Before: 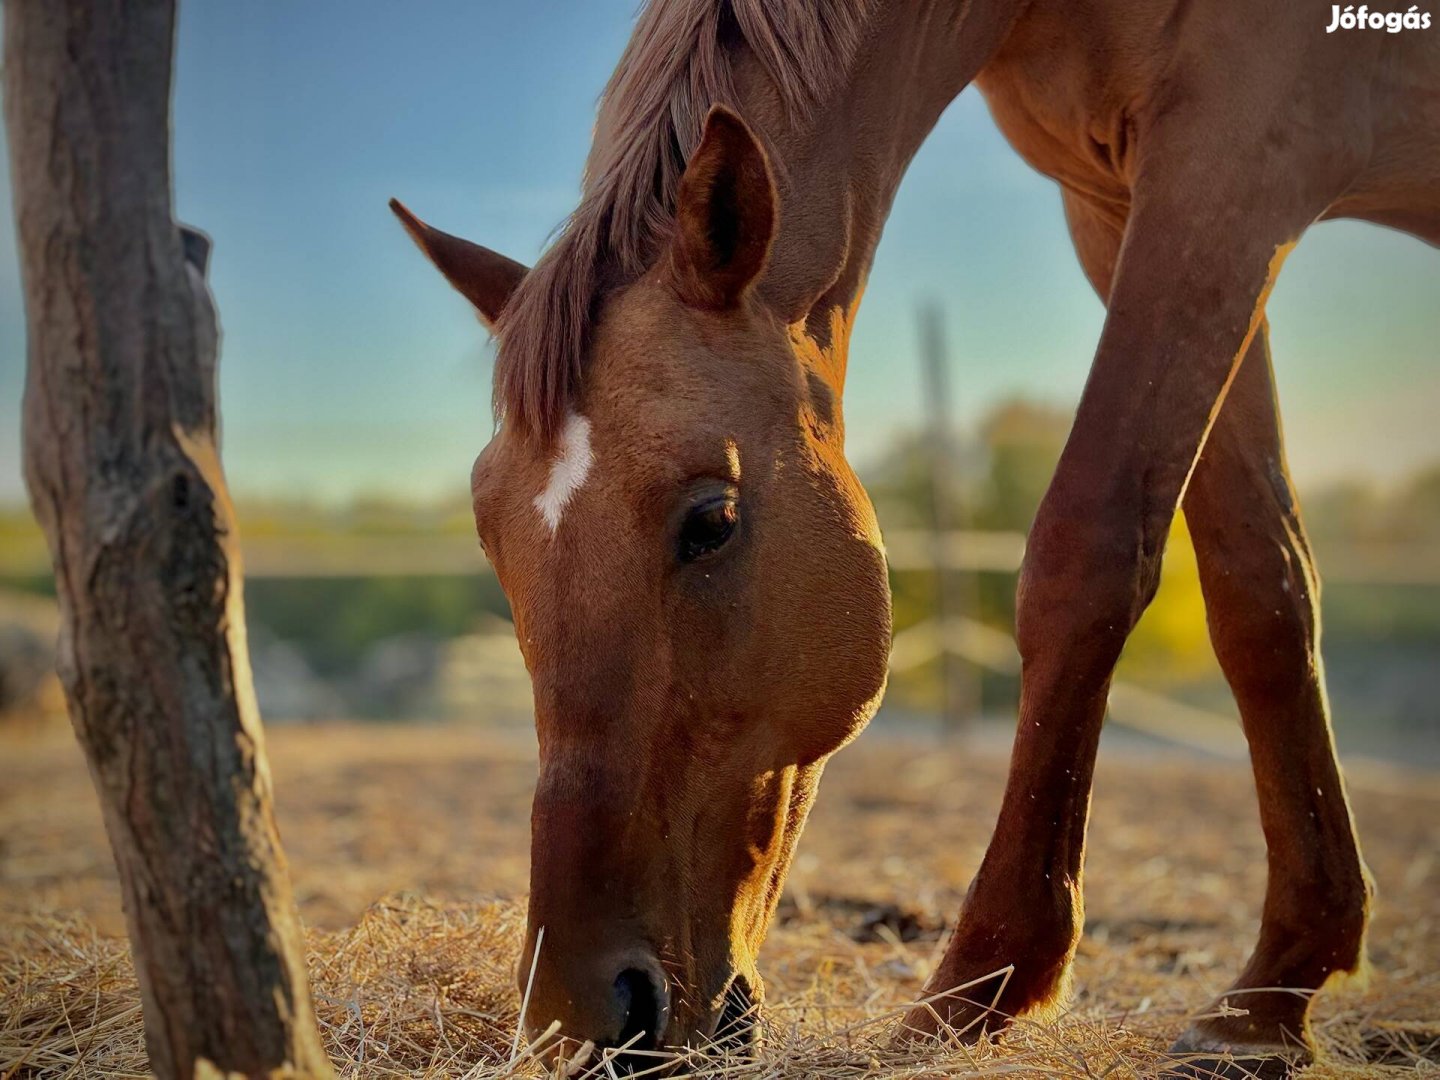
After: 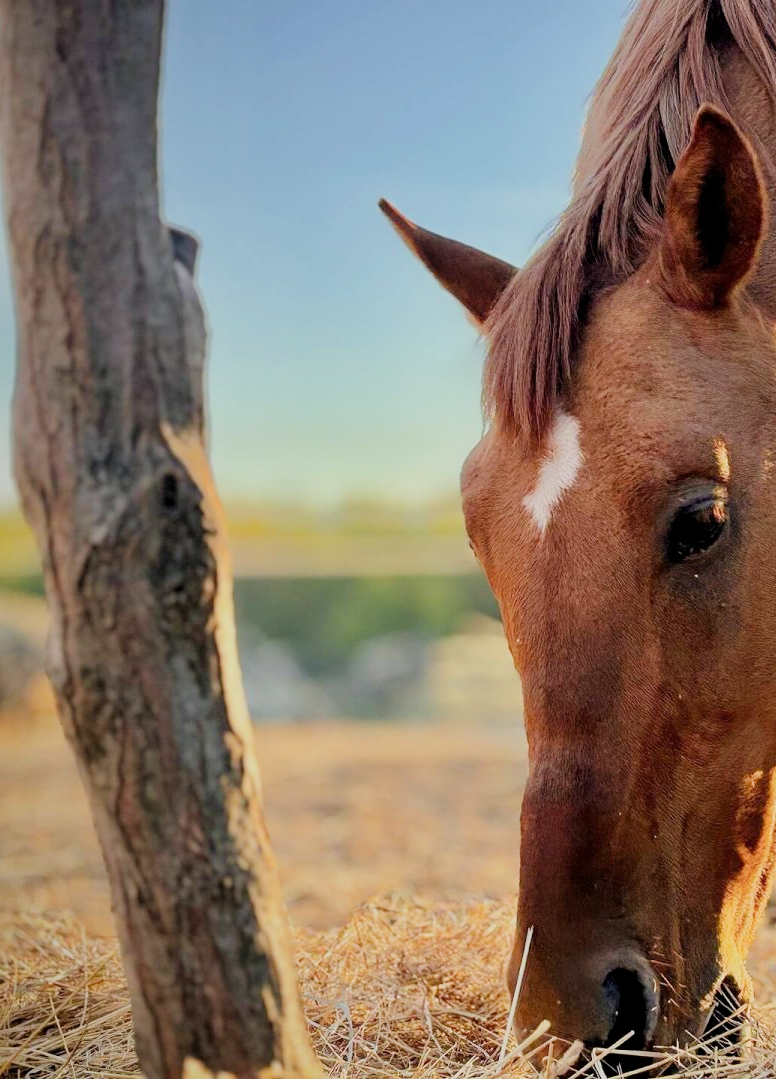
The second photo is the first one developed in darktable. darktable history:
filmic rgb: middle gray luminance 29.97%, black relative exposure -9.01 EV, white relative exposure 7.01 EV, target black luminance 0%, hardness 2.96, latitude 1.25%, contrast 0.961, highlights saturation mix 5.16%, shadows ↔ highlights balance 11.29%
crop: left 0.813%, right 45.255%, bottom 0.085%
exposure: black level correction 0, exposure 1.199 EV, compensate highlight preservation false
